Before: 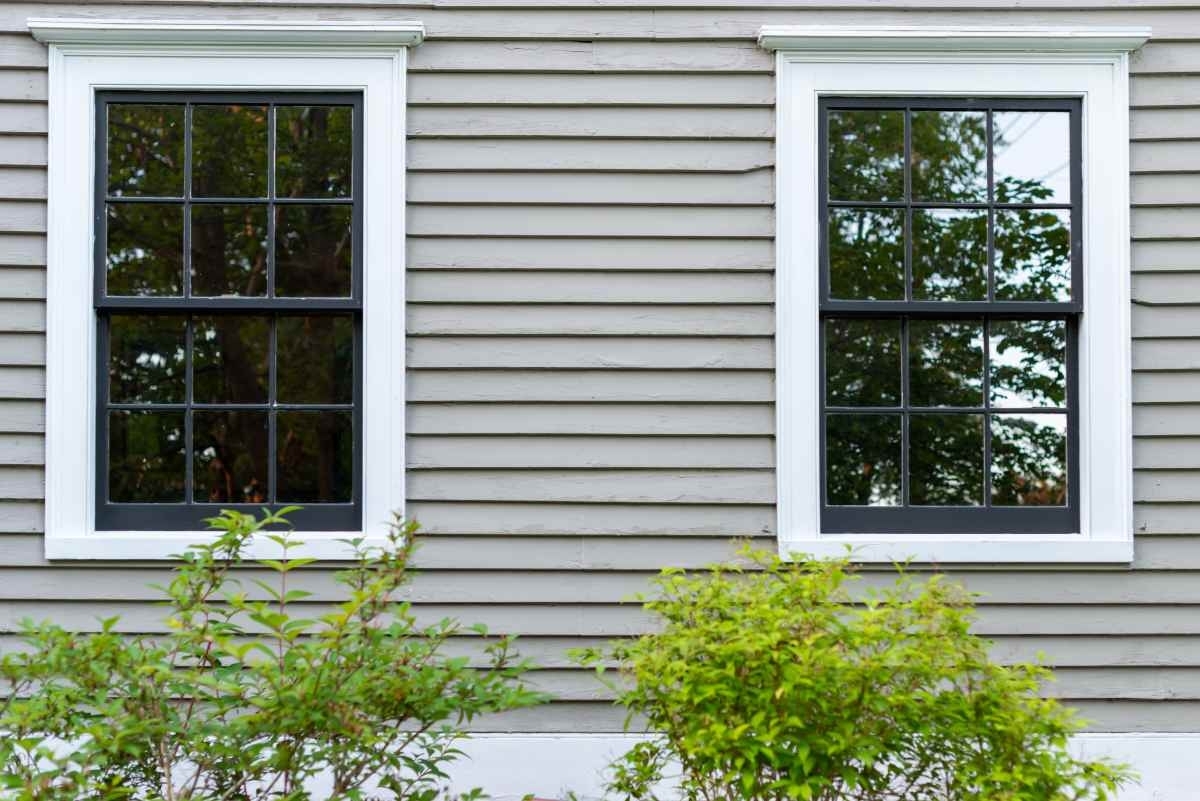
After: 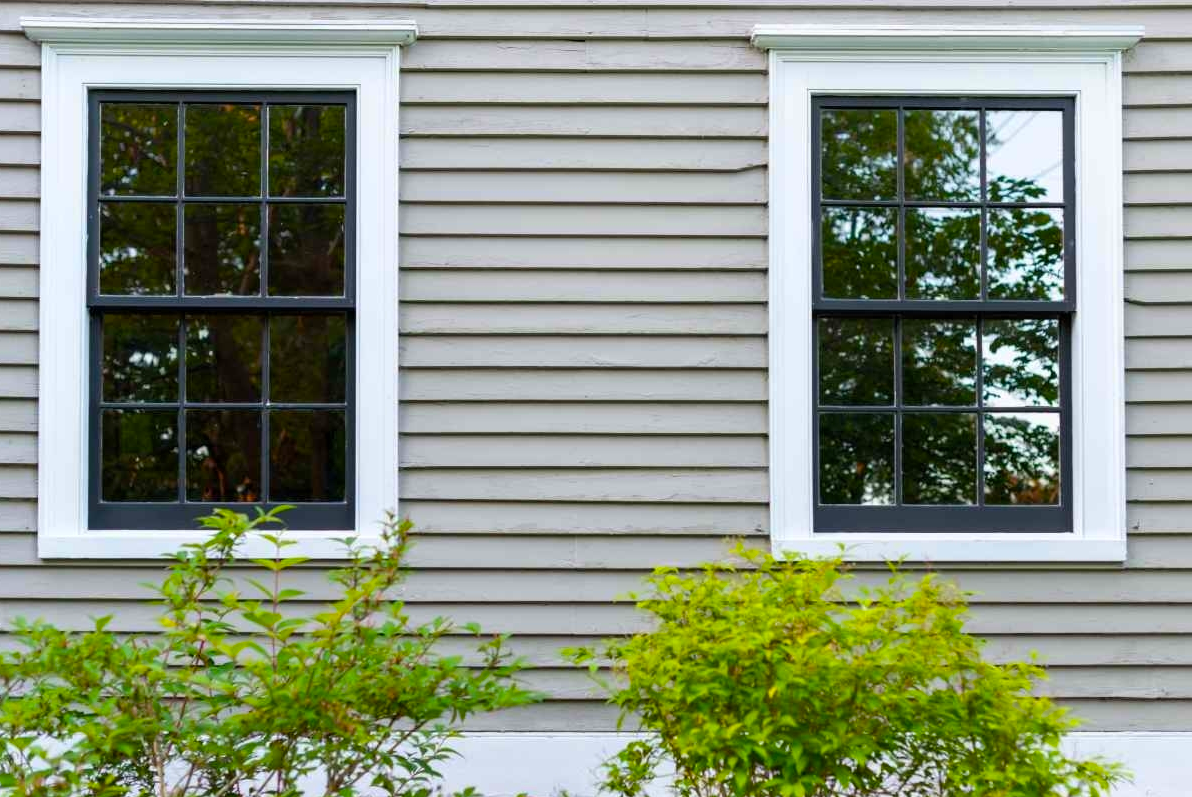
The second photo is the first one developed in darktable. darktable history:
crop and rotate: left 0.614%, top 0.179%, bottom 0.309%
color balance rgb: perceptual saturation grading › global saturation 34.05%, global vibrance 5.56%
